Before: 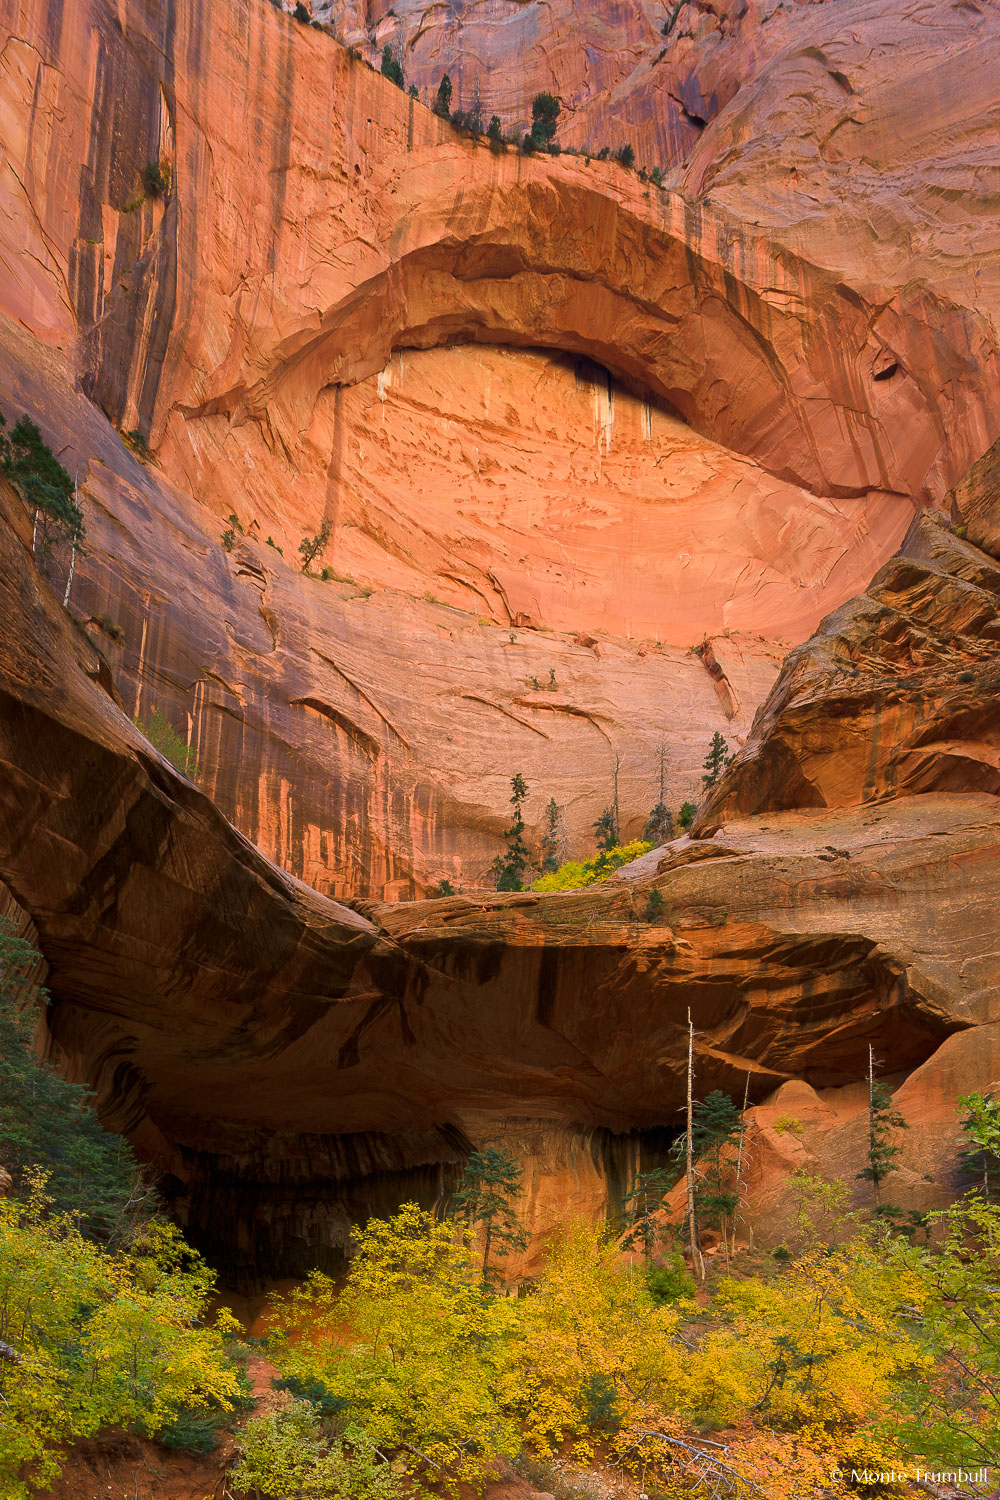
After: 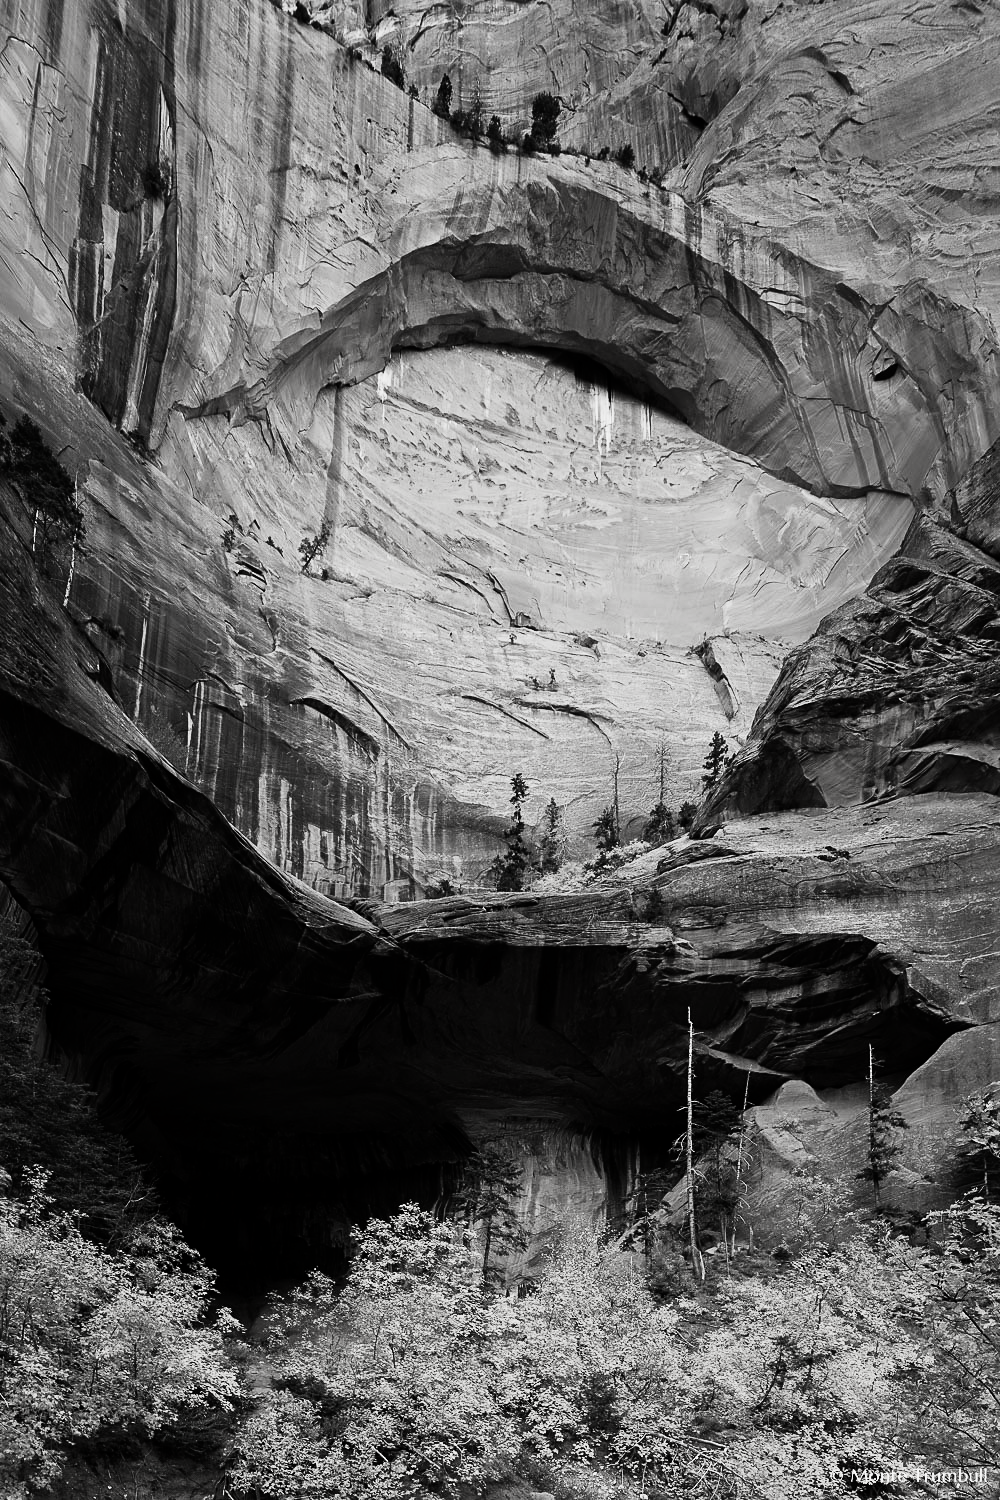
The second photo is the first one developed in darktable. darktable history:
contrast brightness saturation: contrast -0.029, brightness -0.581, saturation -0.992
base curve: curves: ch0 [(0, 0) (0.026, 0.03) (0.109, 0.232) (0.351, 0.748) (0.669, 0.968) (1, 1)], preserve colors none
sharpen: amount 0.207
